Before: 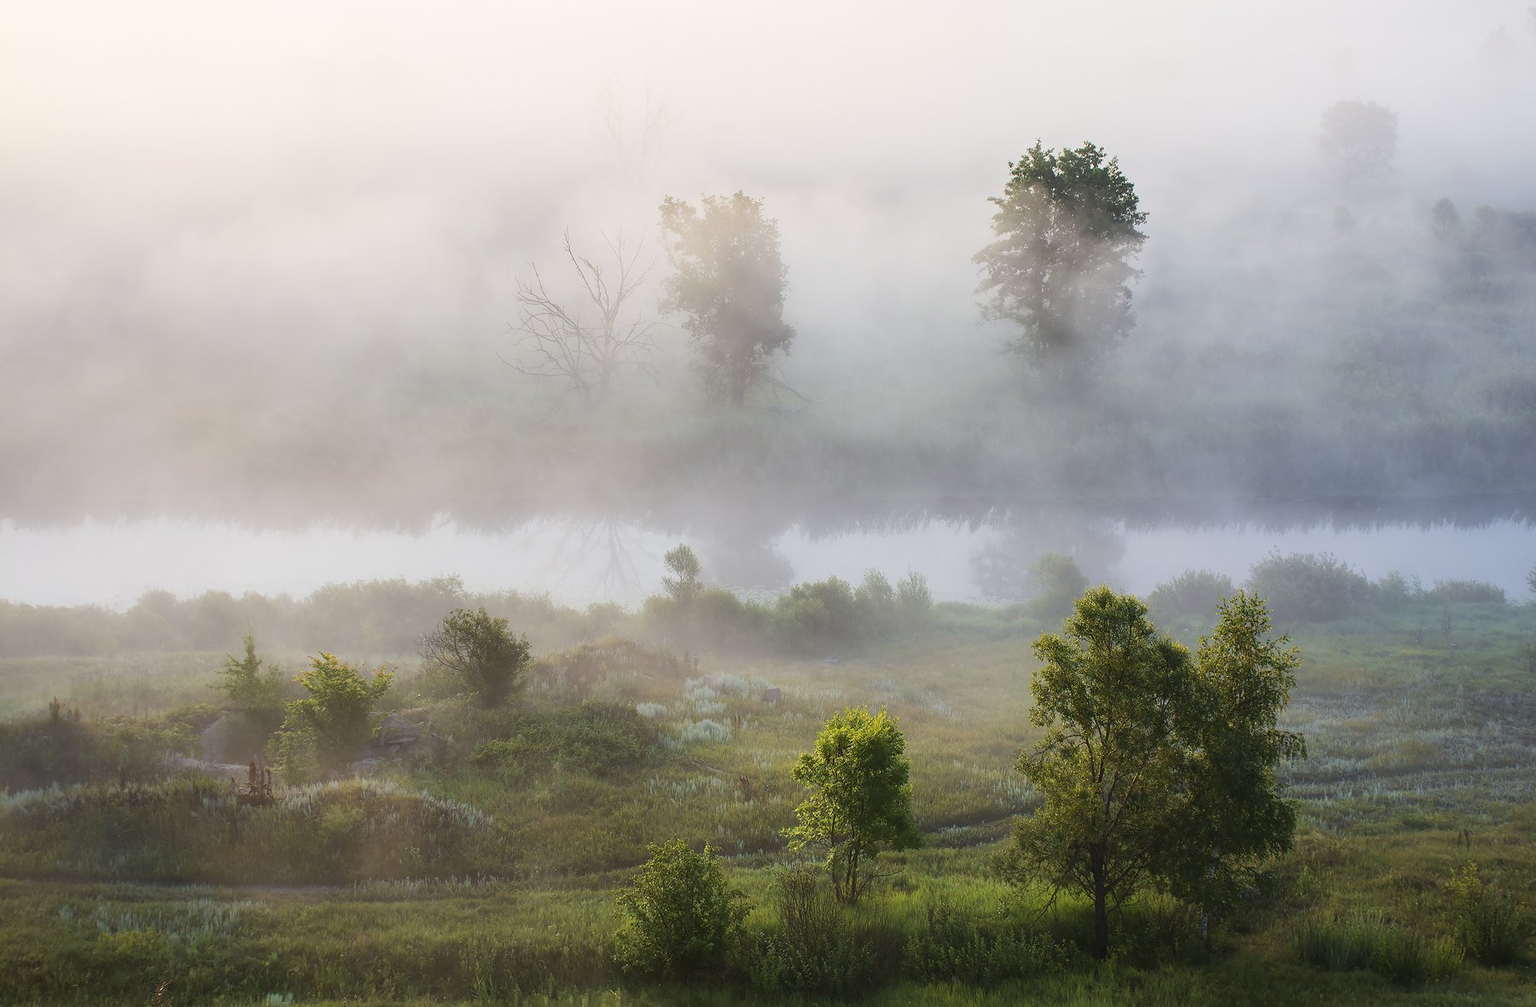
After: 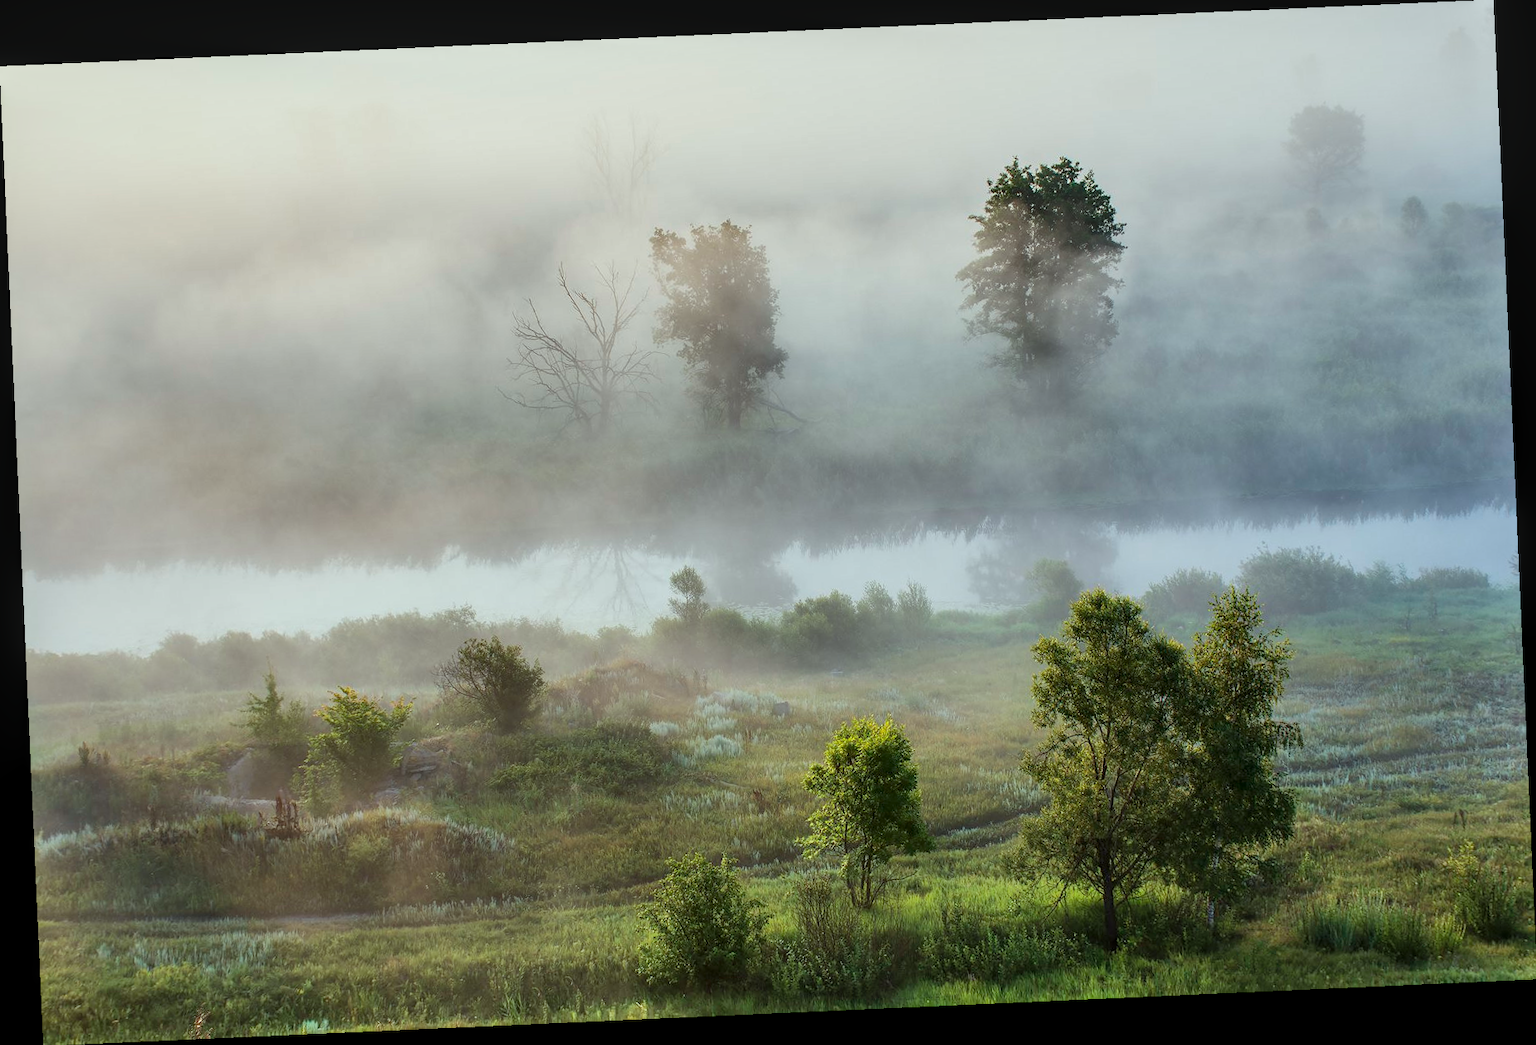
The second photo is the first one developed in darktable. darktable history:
local contrast: detail 130%
shadows and highlights: white point adjustment 0.05, highlights color adjustment 55.9%, soften with gaussian
color correction: highlights a* -6.69, highlights b* 0.49
rotate and perspective: rotation -2.56°, automatic cropping off
